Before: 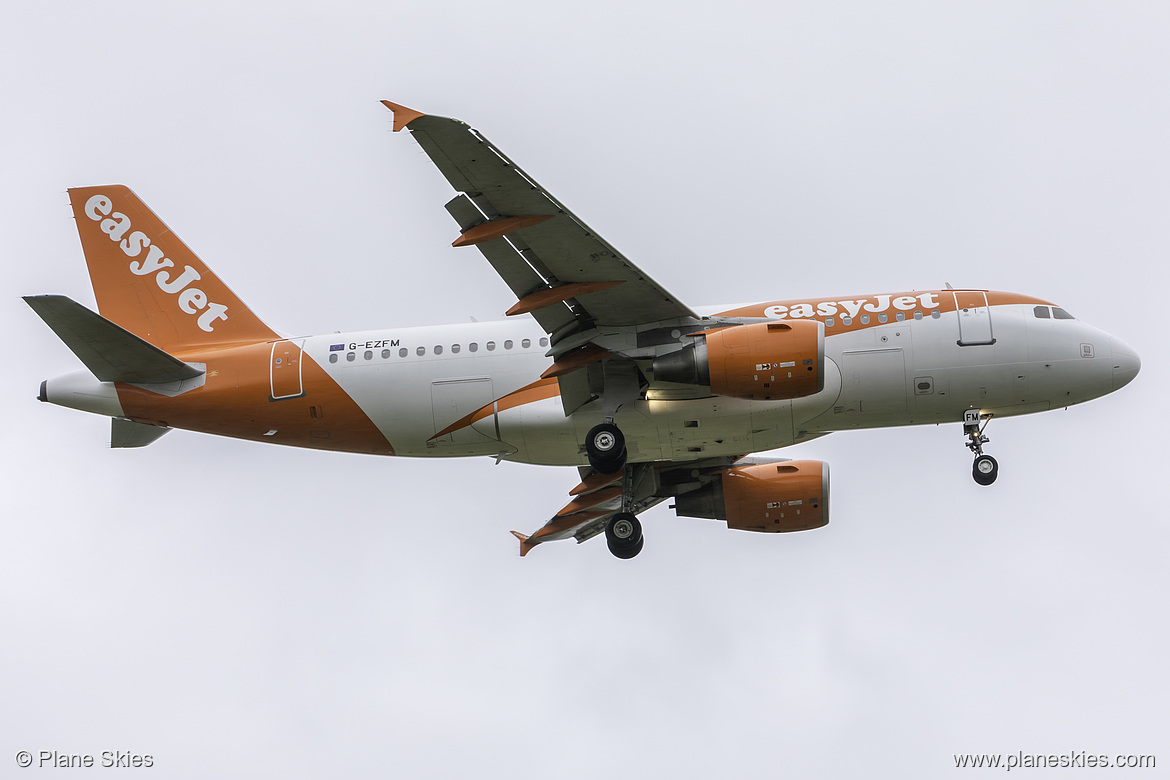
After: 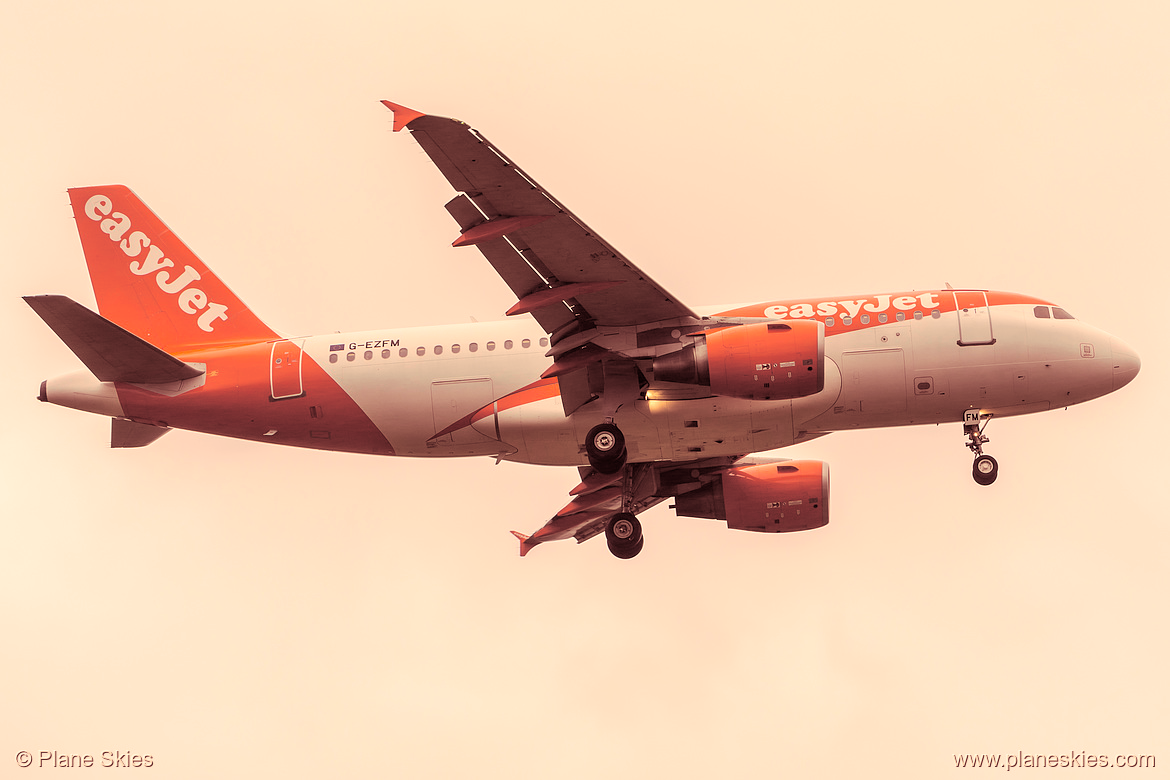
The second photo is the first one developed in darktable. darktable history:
white balance: red 1.123, blue 0.83
split-toning: highlights › saturation 0, balance -61.83
color correction: highlights a* -2.68, highlights b* 2.57
